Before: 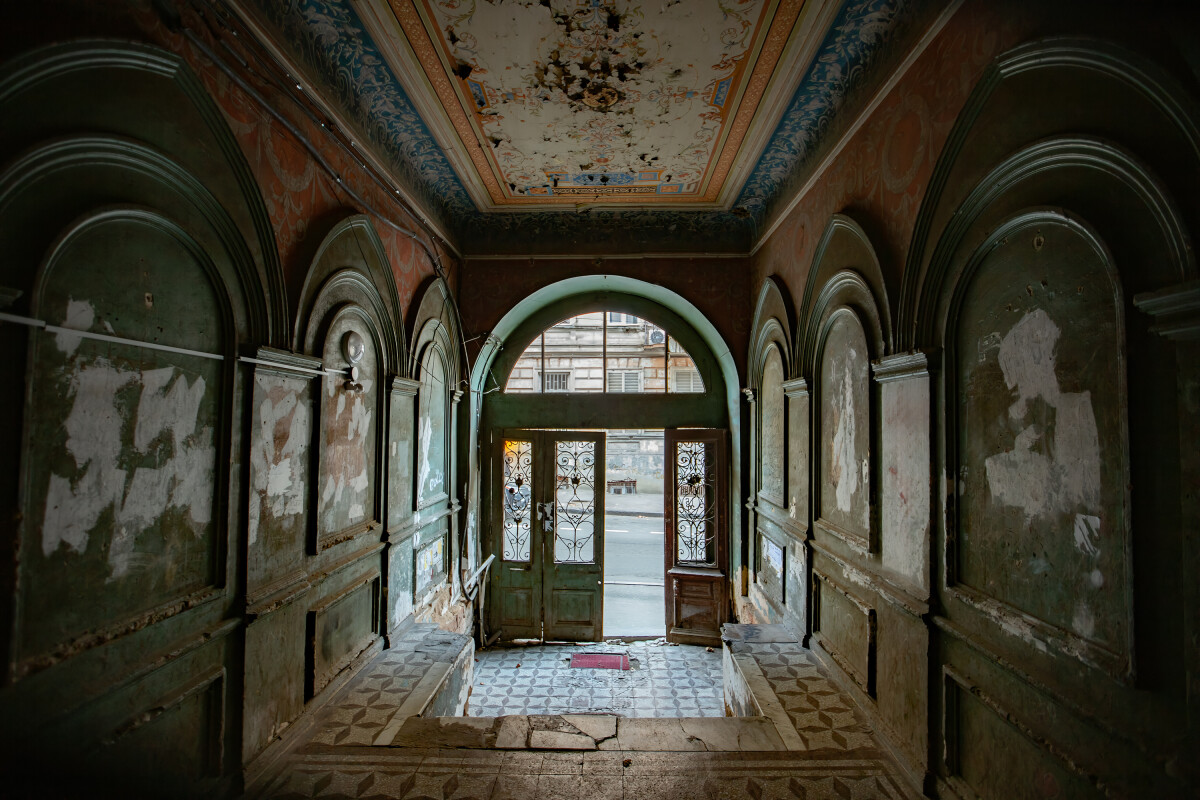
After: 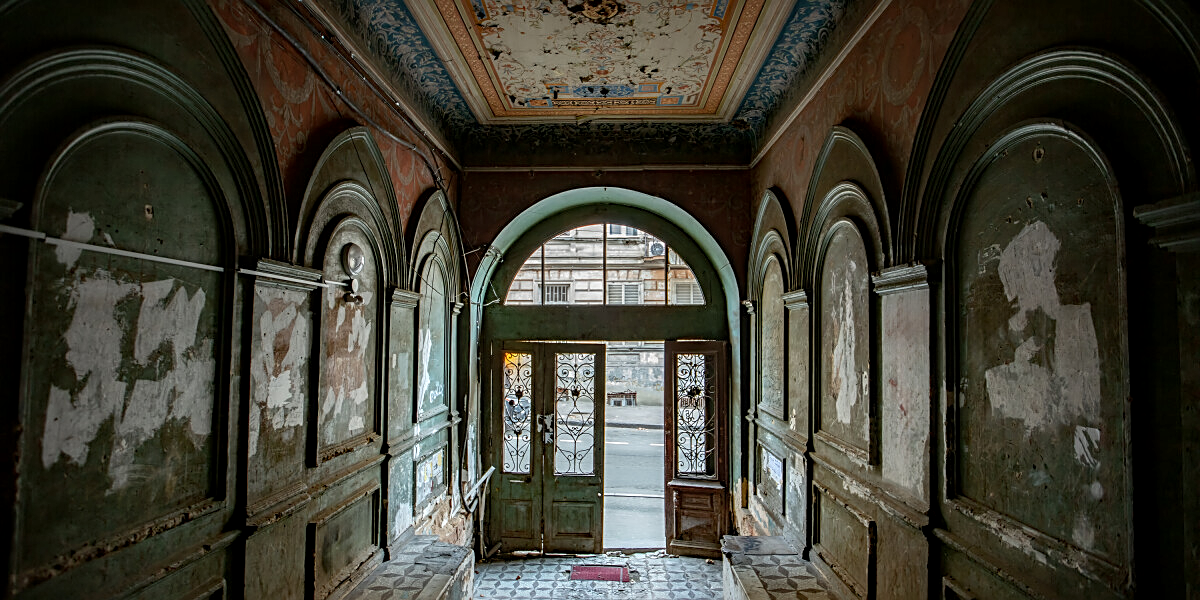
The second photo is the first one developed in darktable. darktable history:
sharpen: on, module defaults
crop: top 11.03%, bottom 13.952%
local contrast: detail 130%
